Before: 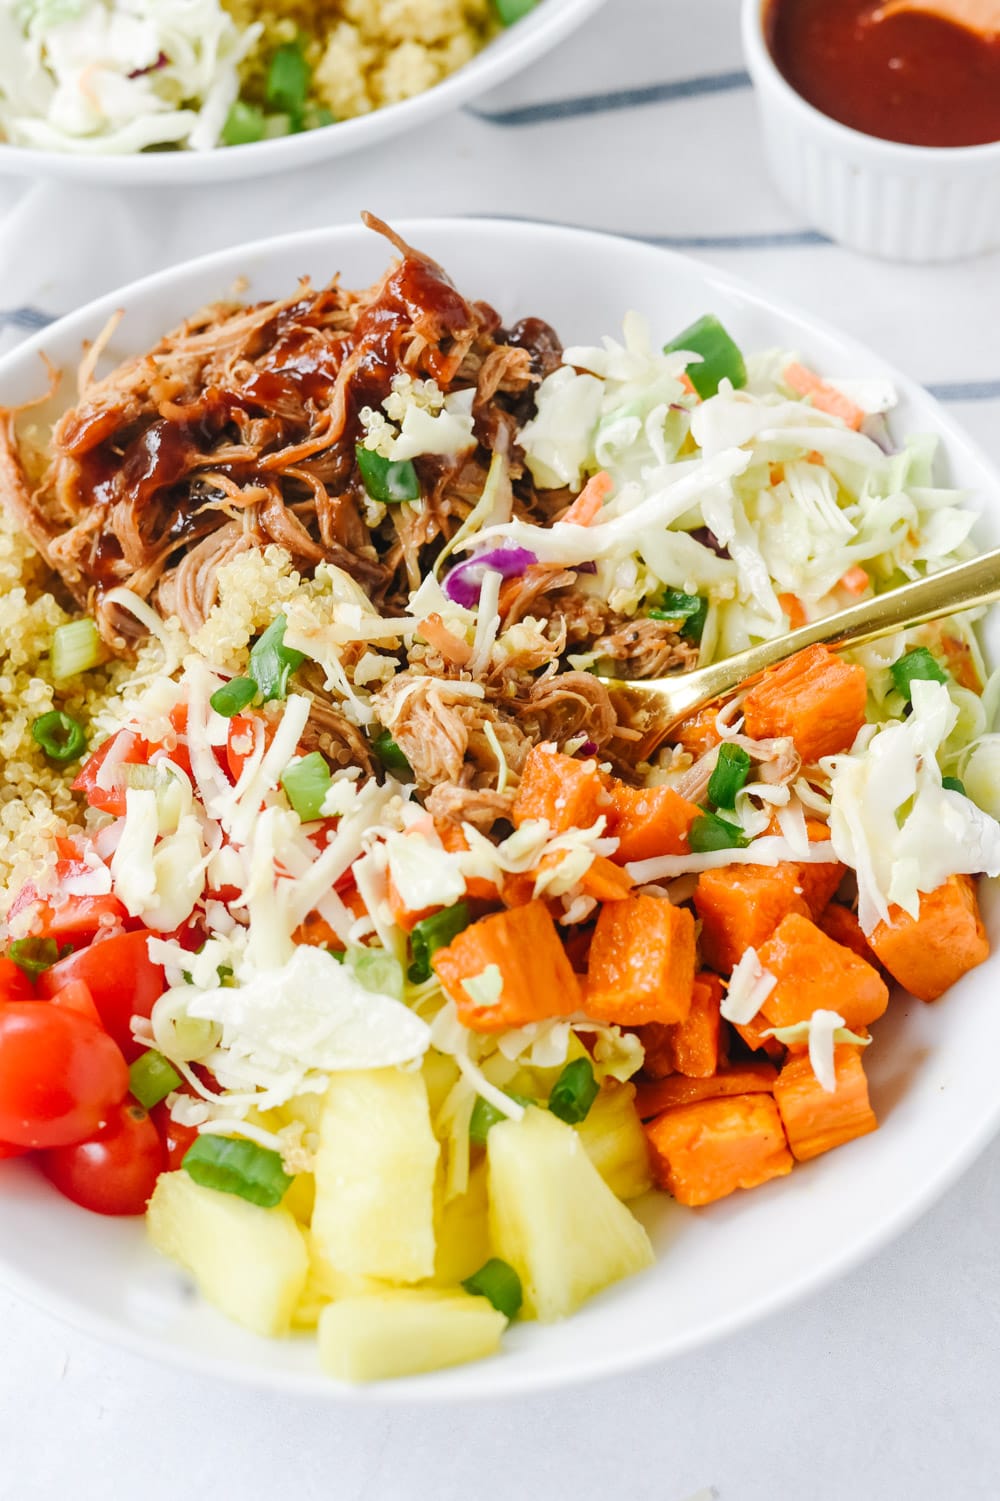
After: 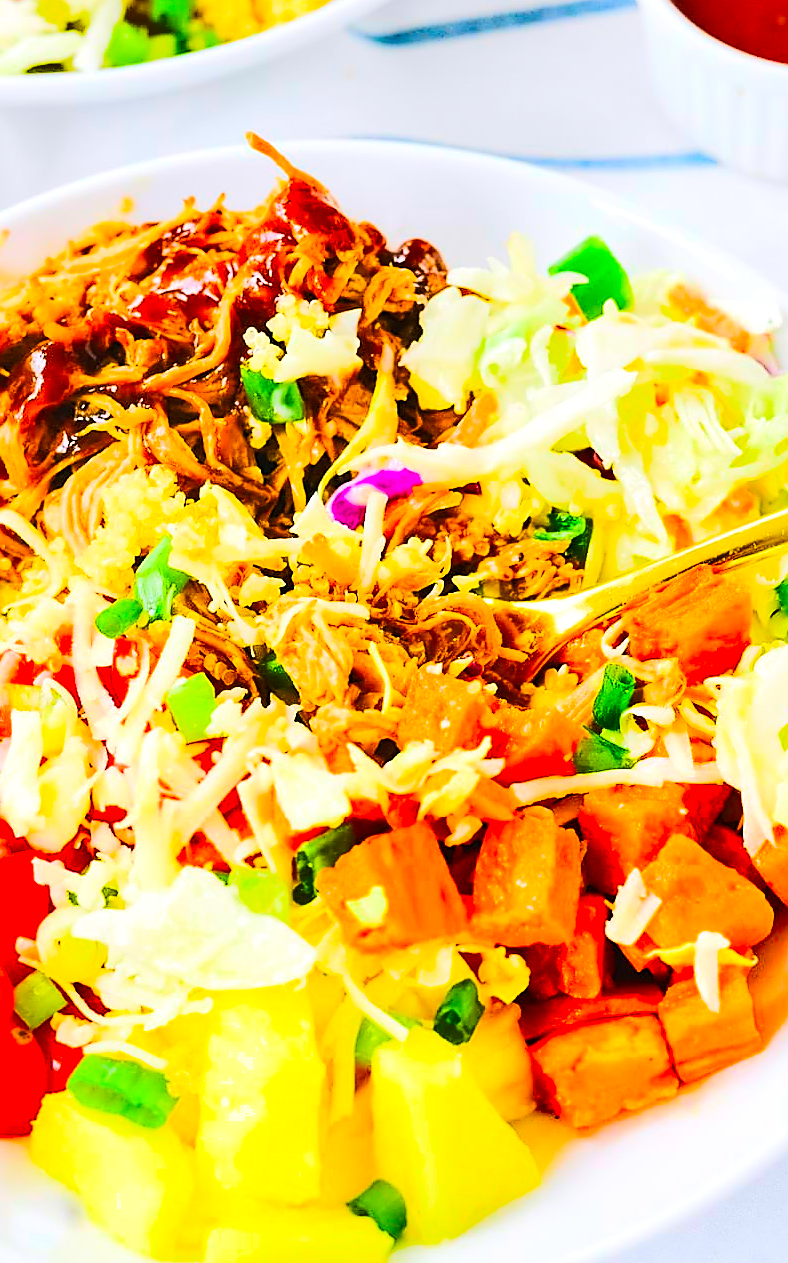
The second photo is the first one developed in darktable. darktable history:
color correction: highlights b* -0.031
crop: left 11.59%, top 5.276%, right 9.556%, bottom 10.562%
sharpen: radius 1.383, amount 1.242, threshold 0.679
color balance rgb: shadows lift › chroma 0.684%, shadows lift › hue 113.19°, linear chroma grading › global chroma 41.983%, perceptual saturation grading › global saturation 31.229%, global vibrance 20%
contrast brightness saturation: contrast 0.199, brightness 0.149, saturation 0.137
tone equalizer: -7 EV 0.165 EV, -6 EV 0.605 EV, -5 EV 1.11 EV, -4 EV 1.3 EV, -3 EV 1.16 EV, -2 EV 0.6 EV, -1 EV 0.159 EV, edges refinement/feathering 500, mask exposure compensation -1.57 EV, preserve details no
shadows and highlights: soften with gaussian
